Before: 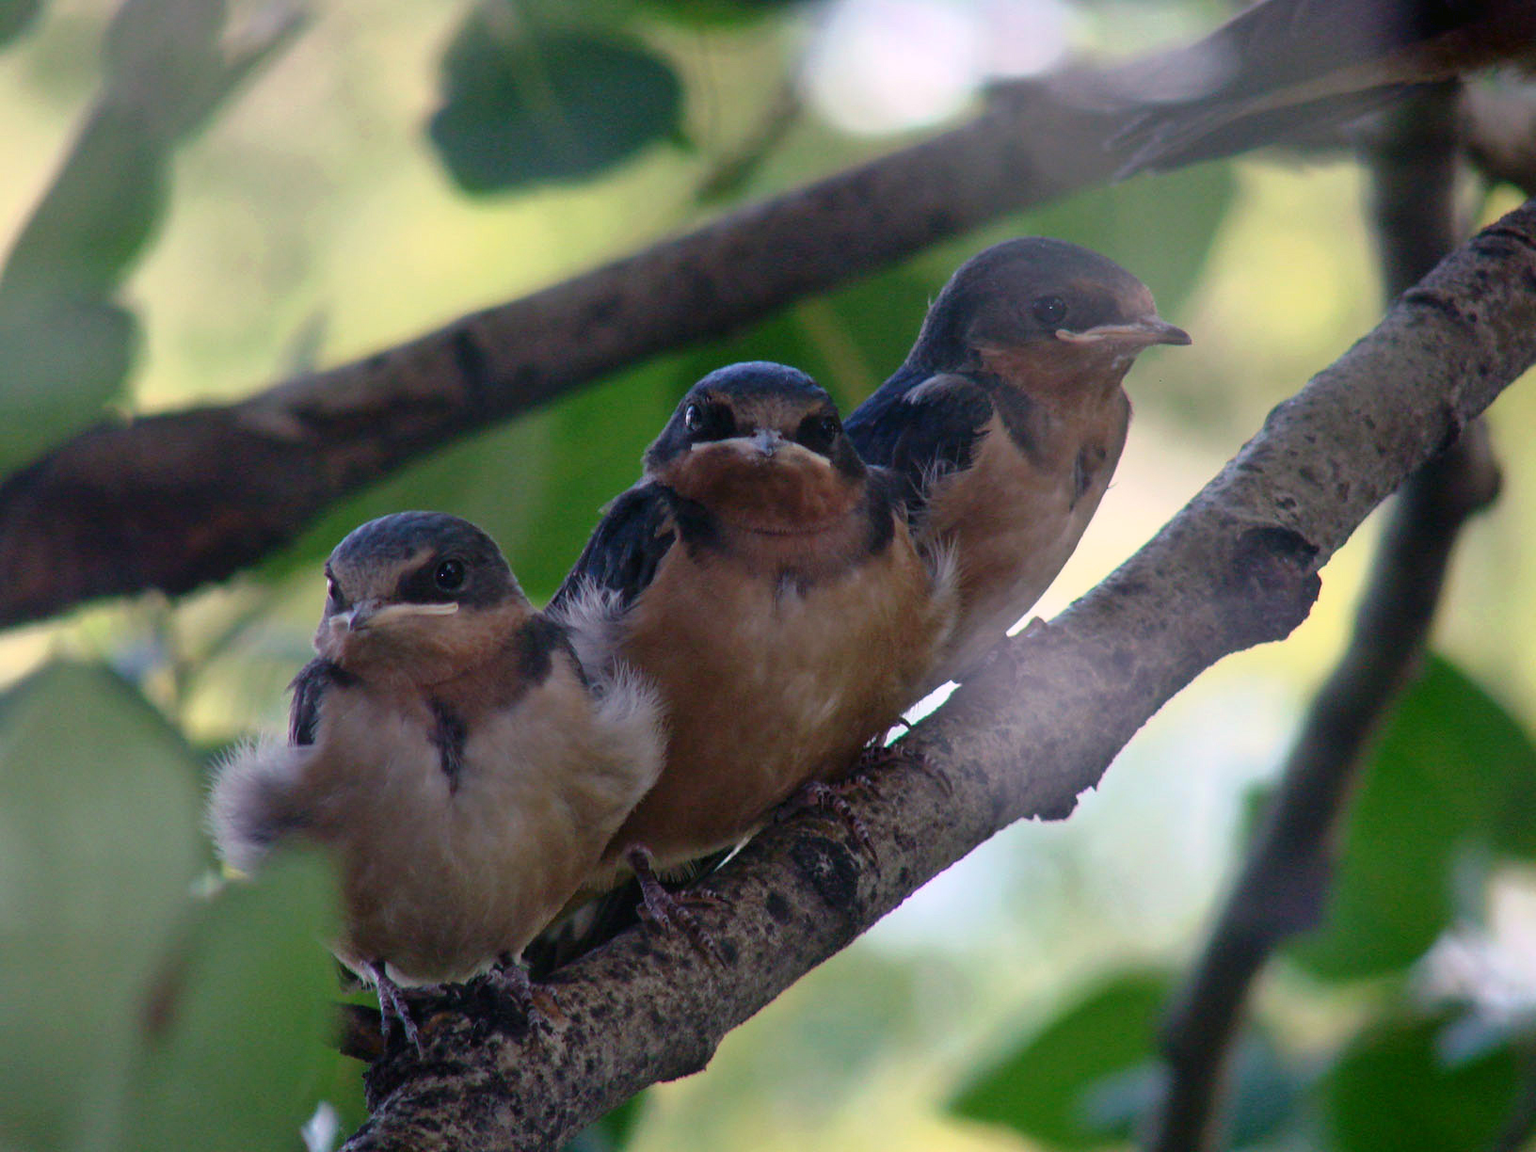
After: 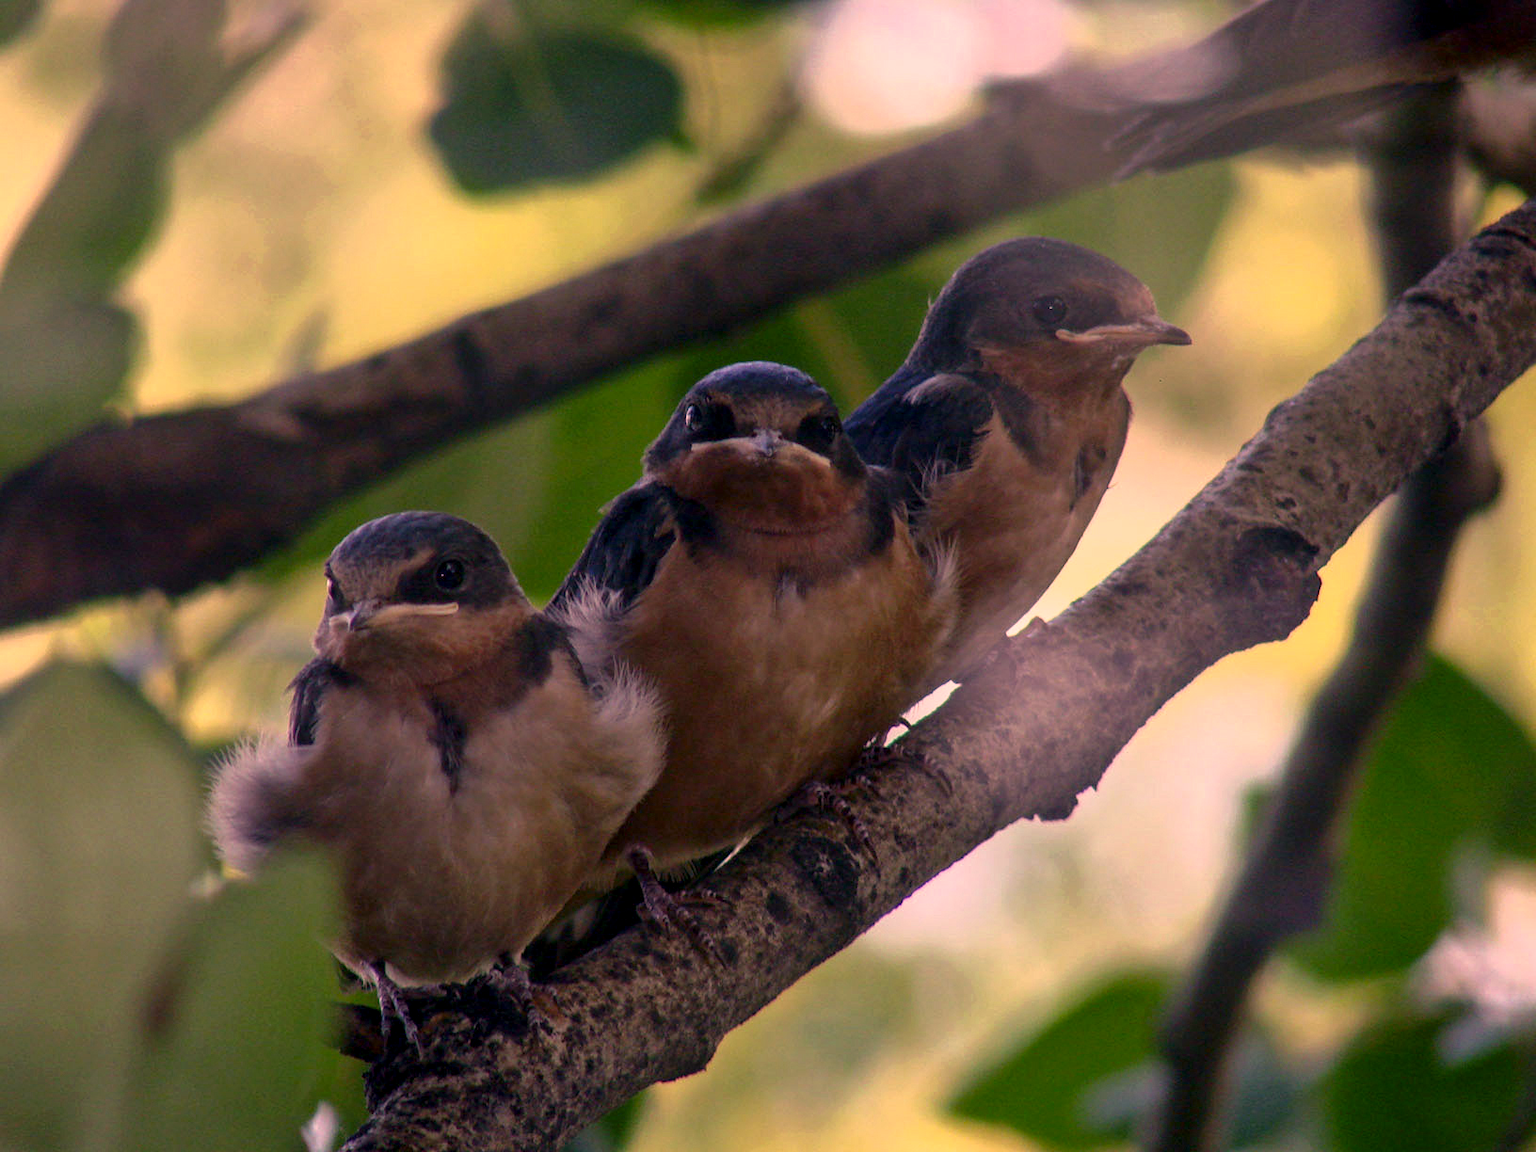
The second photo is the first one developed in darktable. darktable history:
local contrast: on, module defaults
color correction: highlights a* 22.59, highlights b* 21.77
contrast brightness saturation: brightness -0.085
